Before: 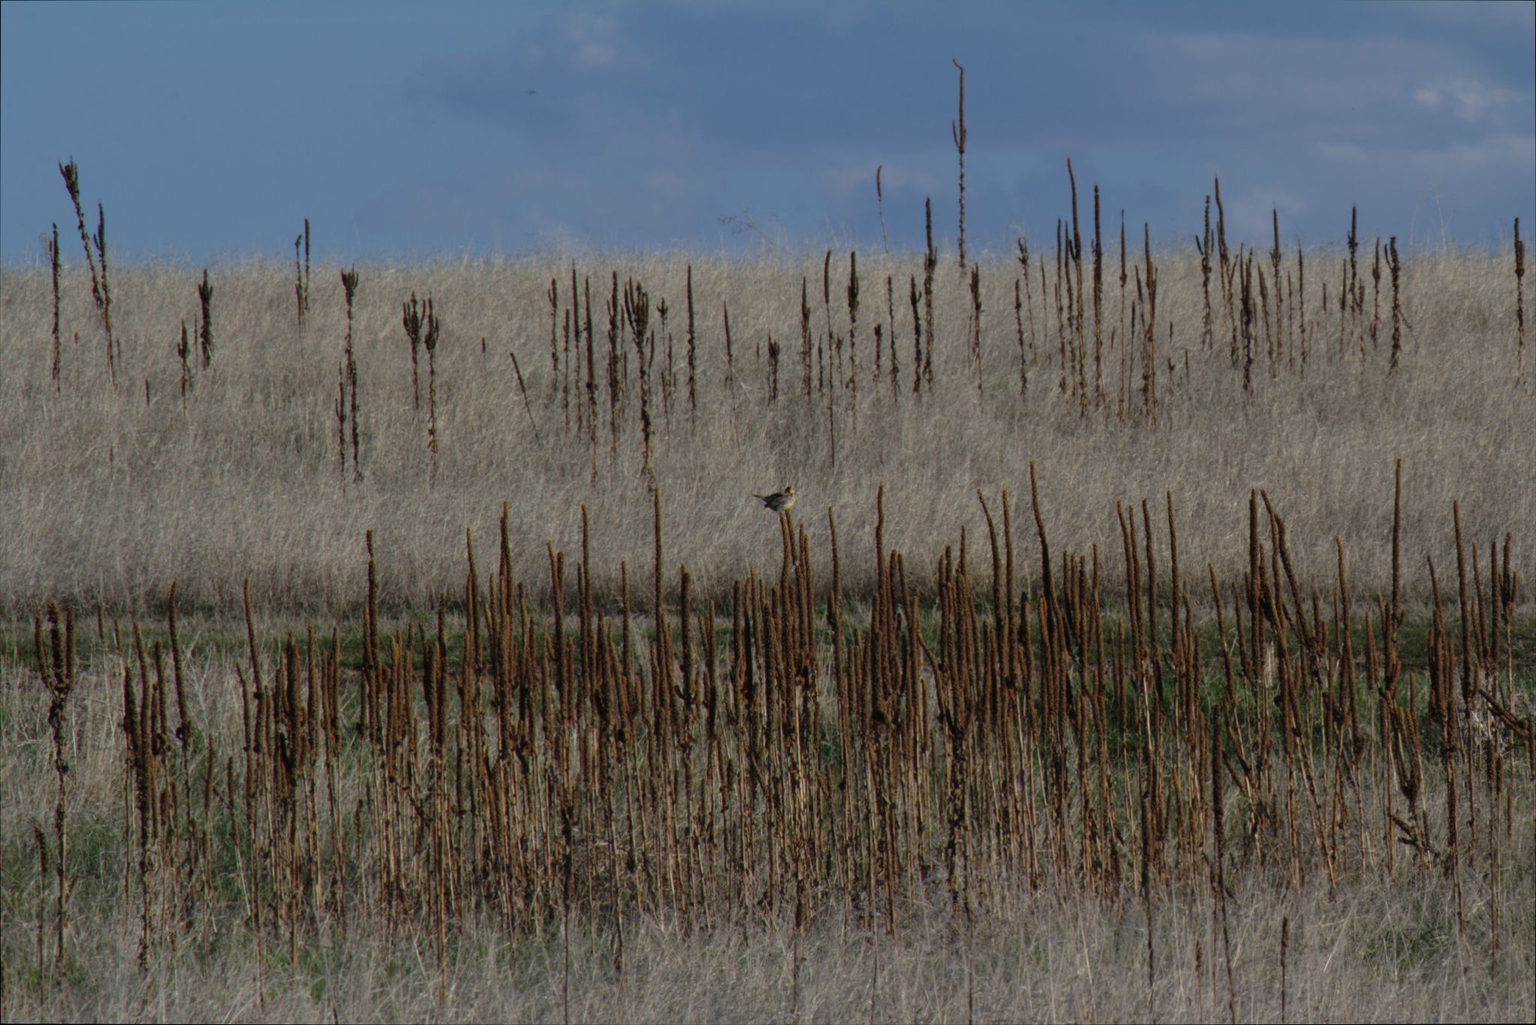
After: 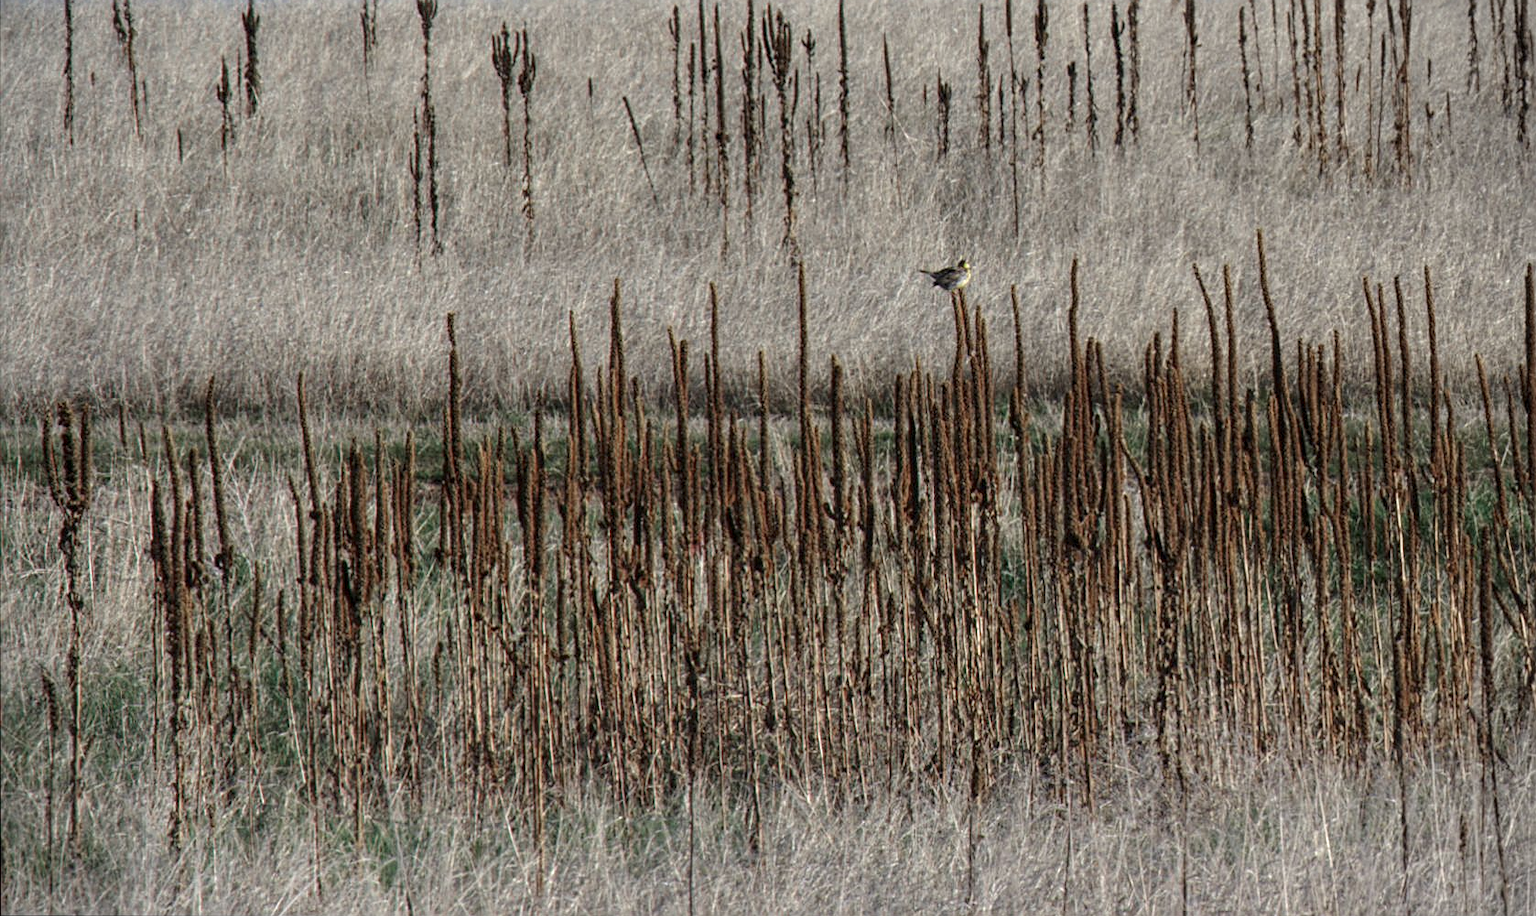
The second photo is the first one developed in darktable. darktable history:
tone equalizer: -7 EV 0.218 EV, -6 EV 0.153 EV, -5 EV 0.067 EV, -4 EV 0.067 EV, -2 EV -0.041 EV, -1 EV -0.037 EV, +0 EV -0.07 EV, smoothing diameter 2.09%, edges refinement/feathering 15.61, mask exposure compensation -1.57 EV, filter diffusion 5
sharpen: on, module defaults
exposure: black level correction 0, exposure 0.952 EV, compensate highlight preservation false
color zones: curves: ch0 [(0, 0.5) (0.125, 0.4) (0.25, 0.5) (0.375, 0.4) (0.5, 0.4) (0.625, 0.35) (0.75, 0.35) (0.875, 0.5)]; ch1 [(0, 0.35) (0.125, 0.45) (0.25, 0.35) (0.375, 0.35) (0.5, 0.35) (0.625, 0.35) (0.75, 0.45) (0.875, 0.35)]; ch2 [(0, 0.6) (0.125, 0.5) (0.25, 0.5) (0.375, 0.6) (0.5, 0.6) (0.625, 0.5) (0.75, 0.5) (0.875, 0.5)]
crop: top 26.702%, right 18.059%
vignetting: fall-off start 92.38%
local contrast: on, module defaults
